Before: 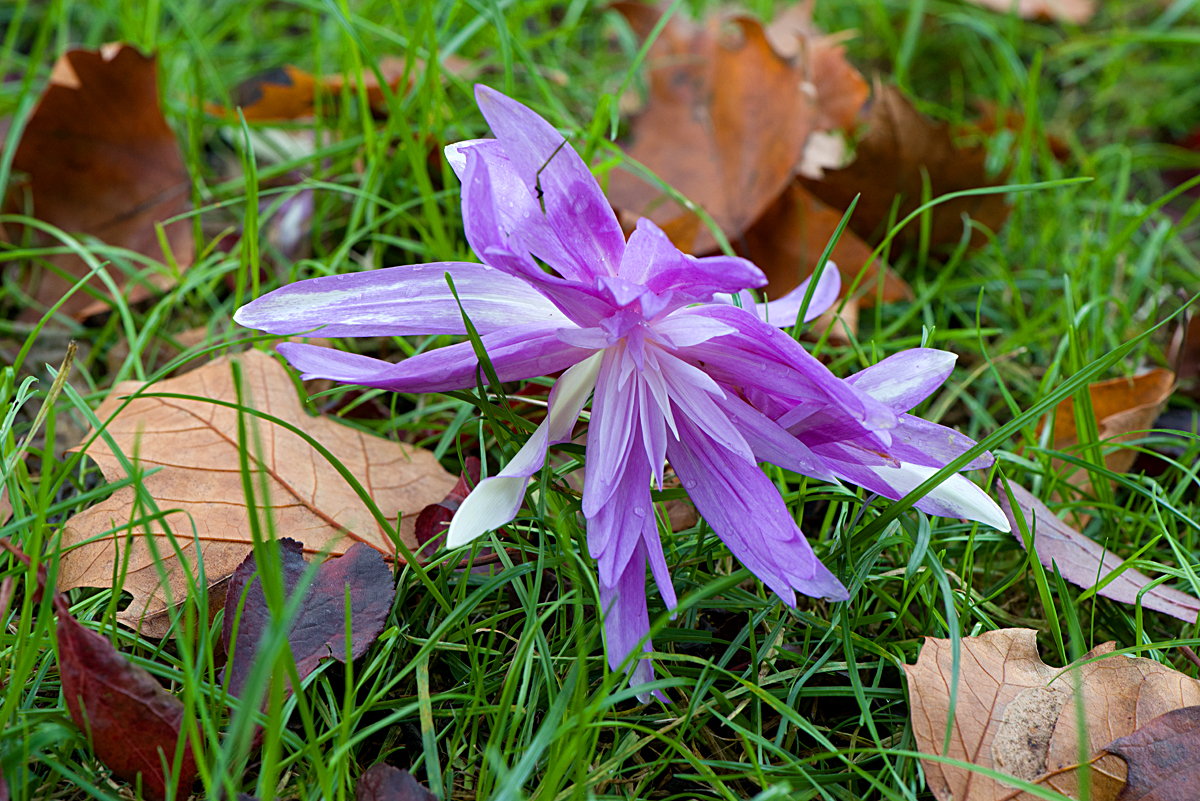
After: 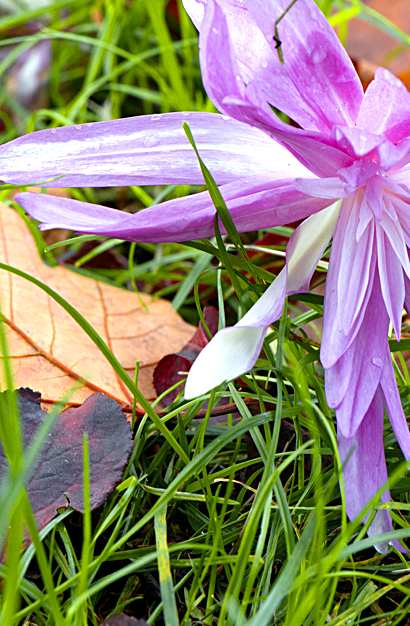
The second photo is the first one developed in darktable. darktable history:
color zones: curves: ch0 [(0, 0.511) (0.143, 0.531) (0.286, 0.56) (0.429, 0.5) (0.571, 0.5) (0.714, 0.5) (0.857, 0.5) (1, 0.5)]; ch1 [(0, 0.525) (0.143, 0.705) (0.286, 0.715) (0.429, 0.35) (0.571, 0.35) (0.714, 0.35) (0.857, 0.4) (1, 0.4)]; ch2 [(0, 0.572) (0.143, 0.512) (0.286, 0.473) (0.429, 0.45) (0.571, 0.5) (0.714, 0.5) (0.857, 0.518) (1, 0.518)]
crop and rotate: left 21.882%, top 18.838%, right 43.903%, bottom 2.983%
exposure: exposure 0.608 EV, compensate exposure bias true, compensate highlight preservation false
